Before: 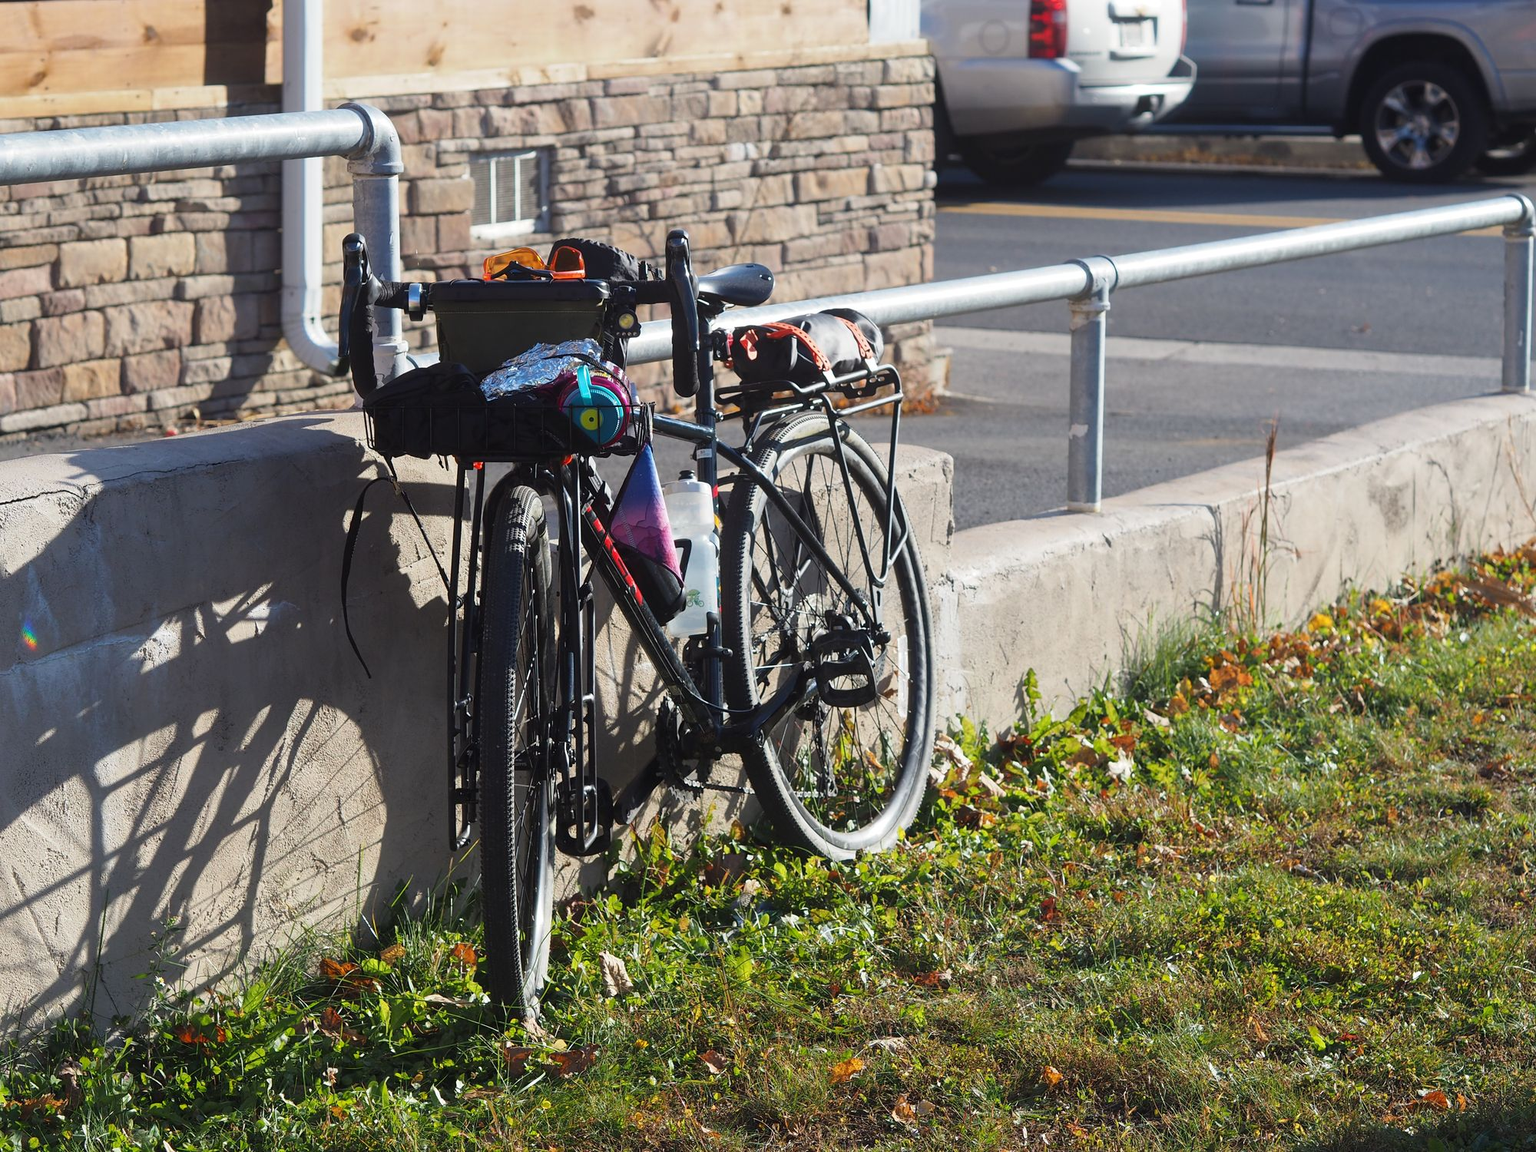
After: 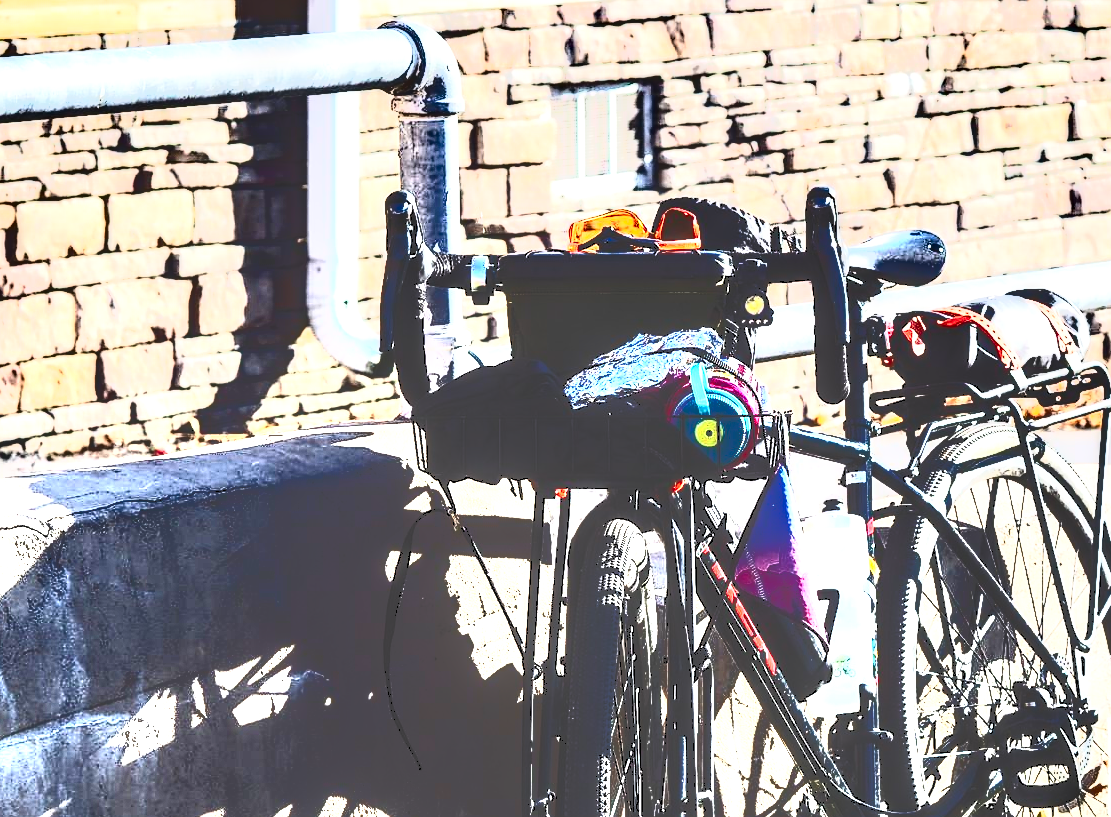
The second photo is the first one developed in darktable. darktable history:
shadows and highlights: shadows 6.73, soften with gaussian
contrast brightness saturation: contrast 0.408, brightness 0.097, saturation 0.214
crop and rotate: left 3.05%, top 7.575%, right 41.359%, bottom 37.957%
tone curve: curves: ch0 [(0, 0) (0.003, 0.279) (0.011, 0.287) (0.025, 0.295) (0.044, 0.304) (0.069, 0.316) (0.1, 0.319) (0.136, 0.316) (0.177, 0.32) (0.224, 0.359) (0.277, 0.421) (0.335, 0.511) (0.399, 0.639) (0.468, 0.734) (0.543, 0.827) (0.623, 0.89) (0.709, 0.944) (0.801, 0.965) (0.898, 0.968) (1, 1)], color space Lab, independent channels, preserve colors none
local contrast: highlights 65%, shadows 54%, detail 168%, midtone range 0.512
sharpen: radius 1.852, amount 0.412, threshold 1.354
base curve: curves: ch0 [(0, 0) (0.032, 0.025) (0.121, 0.166) (0.206, 0.329) (0.605, 0.79) (1, 1)], preserve colors none
